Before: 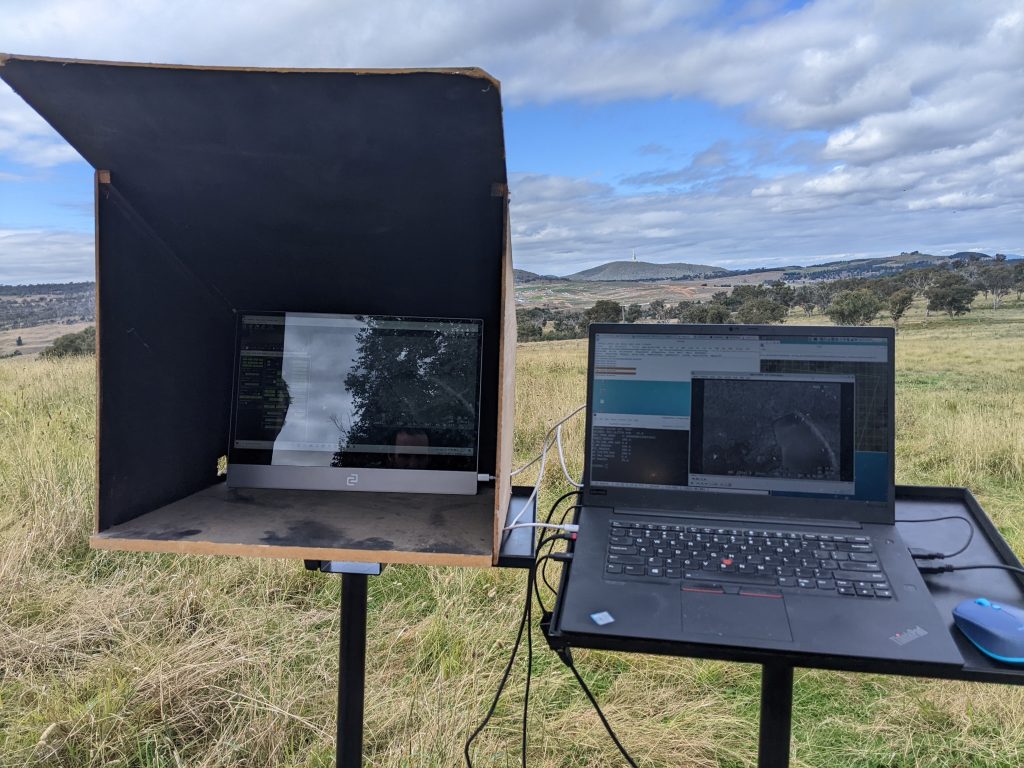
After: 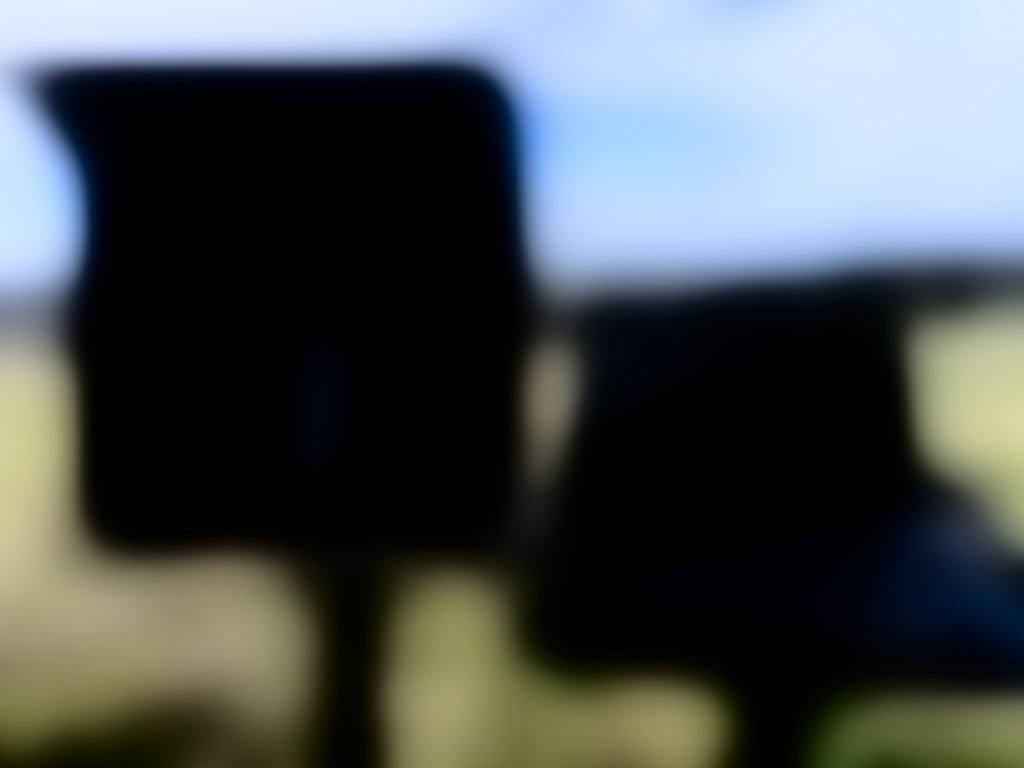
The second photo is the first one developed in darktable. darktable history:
tone curve: curves: ch0 [(0, 0) (0.003, 0.002) (0.011, 0.008) (0.025, 0.019) (0.044, 0.034) (0.069, 0.053) (0.1, 0.079) (0.136, 0.127) (0.177, 0.191) (0.224, 0.274) (0.277, 0.367) (0.335, 0.465) (0.399, 0.552) (0.468, 0.643) (0.543, 0.737) (0.623, 0.82) (0.709, 0.891) (0.801, 0.928) (0.898, 0.963) (1, 1)], color space Lab, independent channels, preserve colors none
lowpass: radius 31.92, contrast 1.72, brightness -0.98, saturation 0.94
white balance: red 0.974, blue 1.044
color balance rgb: linear chroma grading › global chroma 15%, perceptual saturation grading › global saturation 30%
filmic rgb: black relative exposure -5 EV, hardness 2.88, contrast 1.2, highlights saturation mix -30%
